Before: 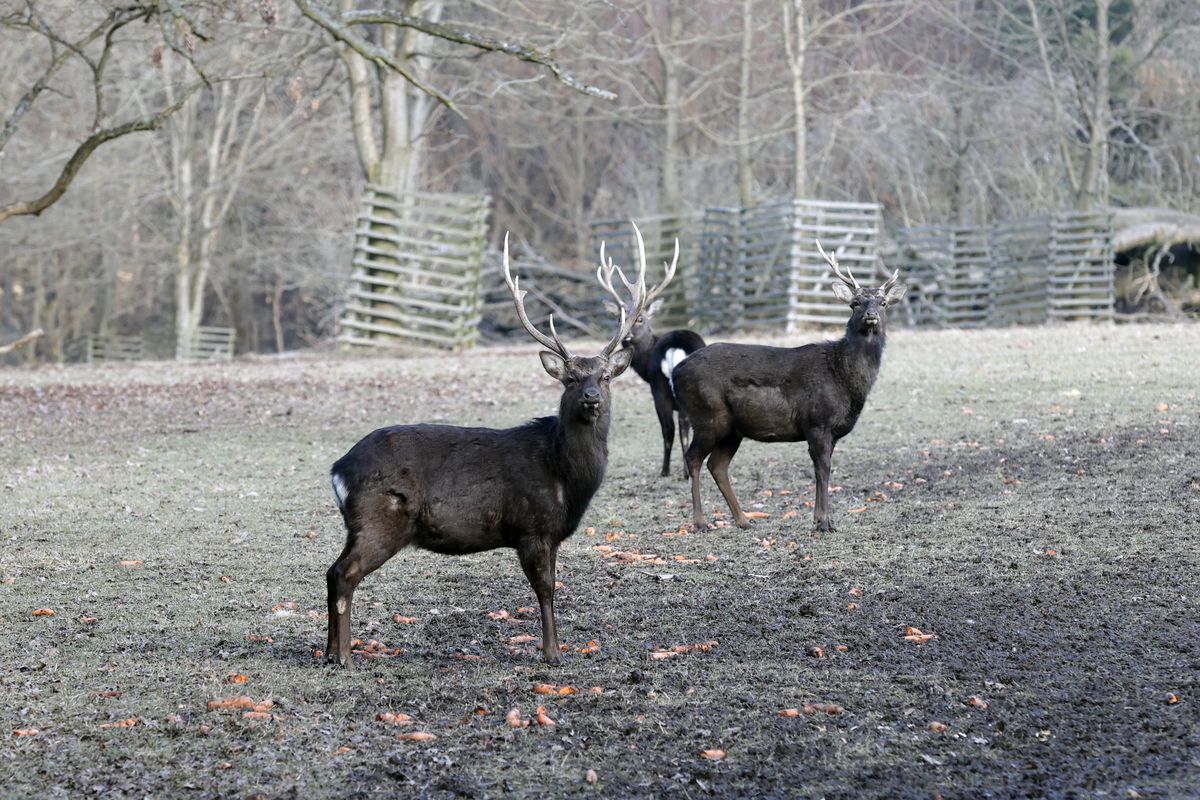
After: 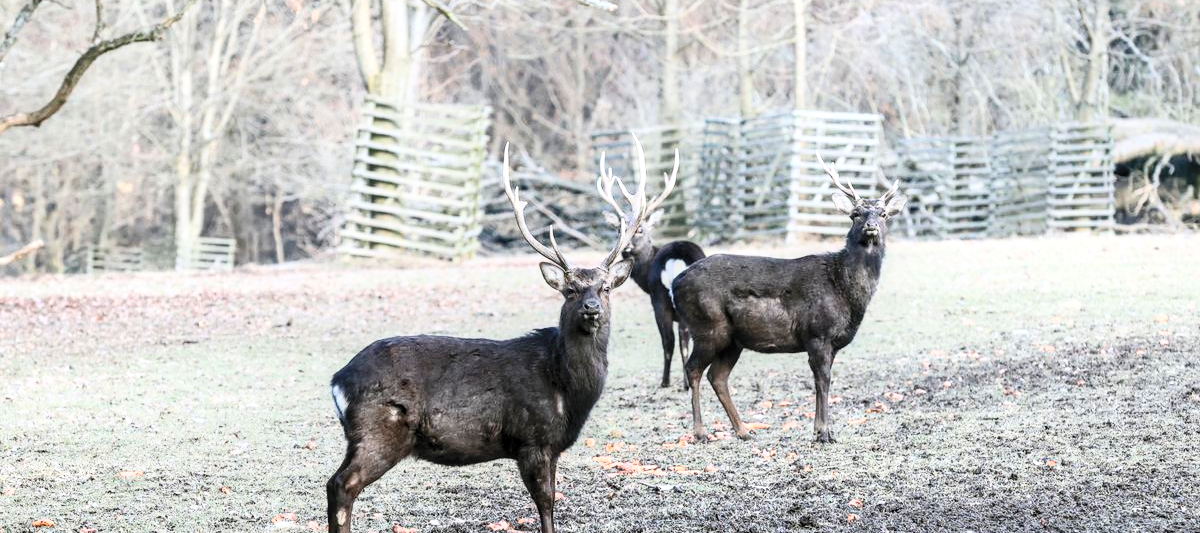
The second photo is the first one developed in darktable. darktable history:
local contrast: on, module defaults
contrast brightness saturation: contrast 0.39, brightness 0.53
crop: top 11.166%, bottom 22.168%
